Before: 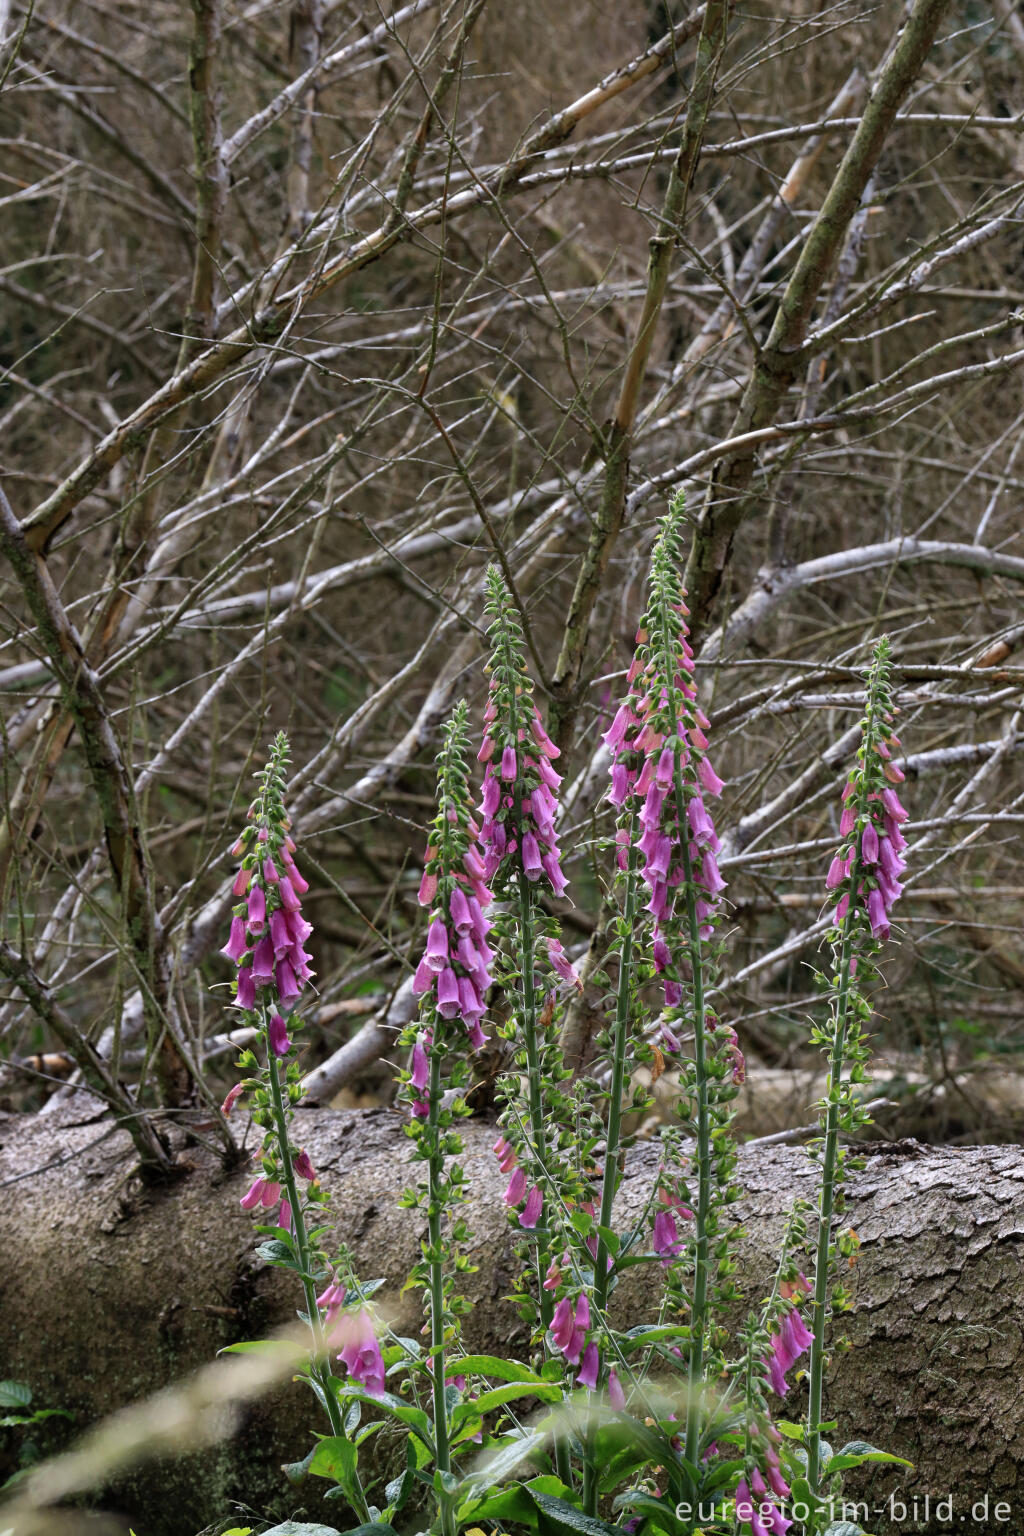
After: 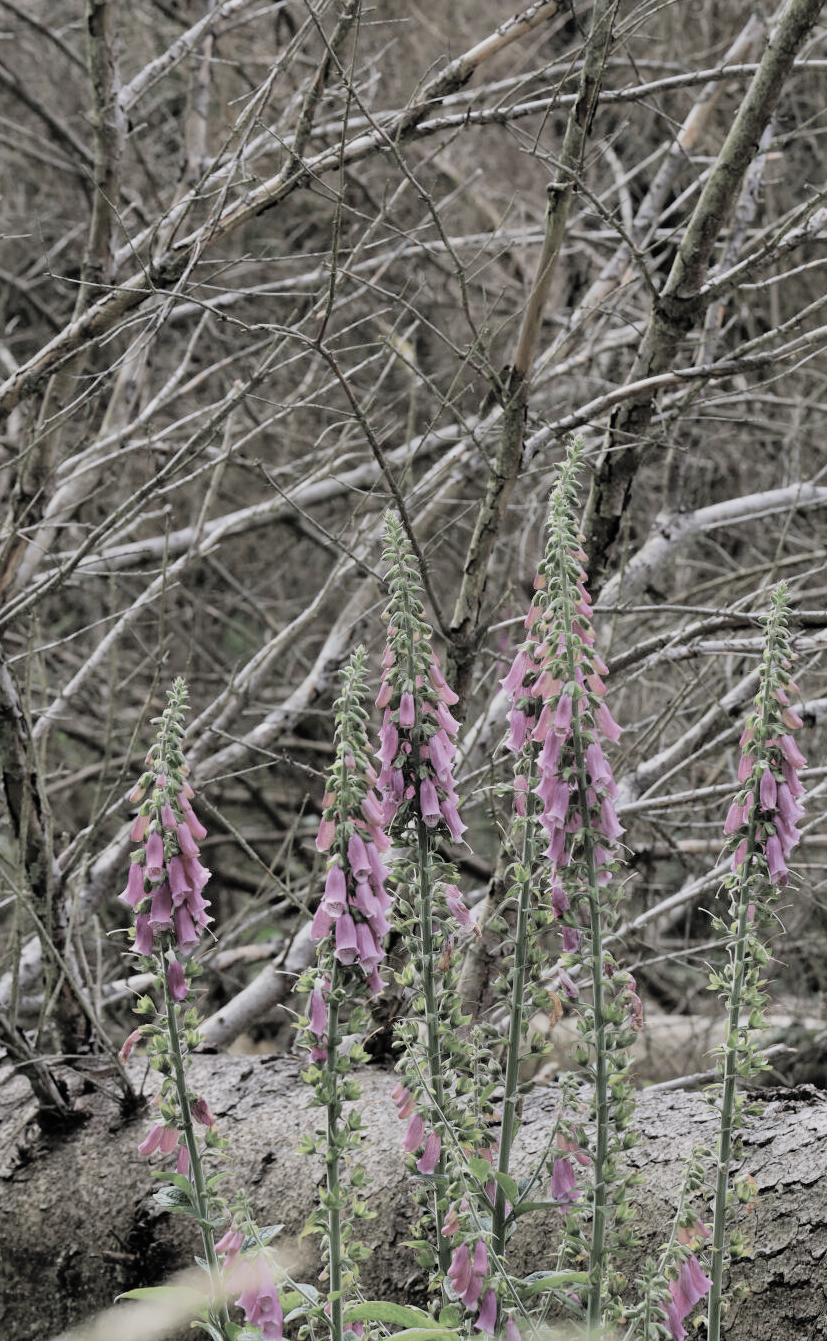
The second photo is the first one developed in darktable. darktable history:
contrast brightness saturation: brightness 0.184, saturation -0.504
shadows and highlights: soften with gaussian
crop: left 9.996%, top 3.533%, right 9.208%, bottom 9.105%
filmic rgb: black relative exposure -7.65 EV, white relative exposure 4.56 EV, hardness 3.61, add noise in highlights 0, color science v3 (2019), use custom middle-gray values true, contrast in highlights soft
